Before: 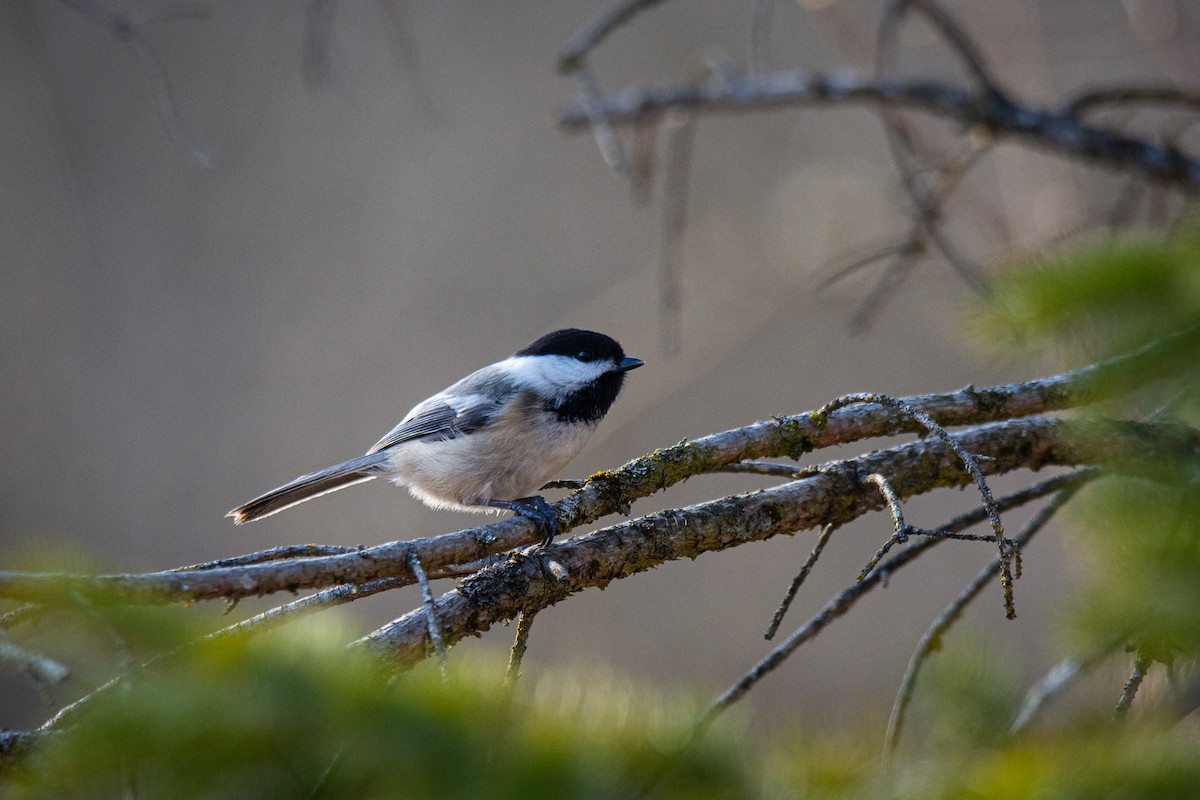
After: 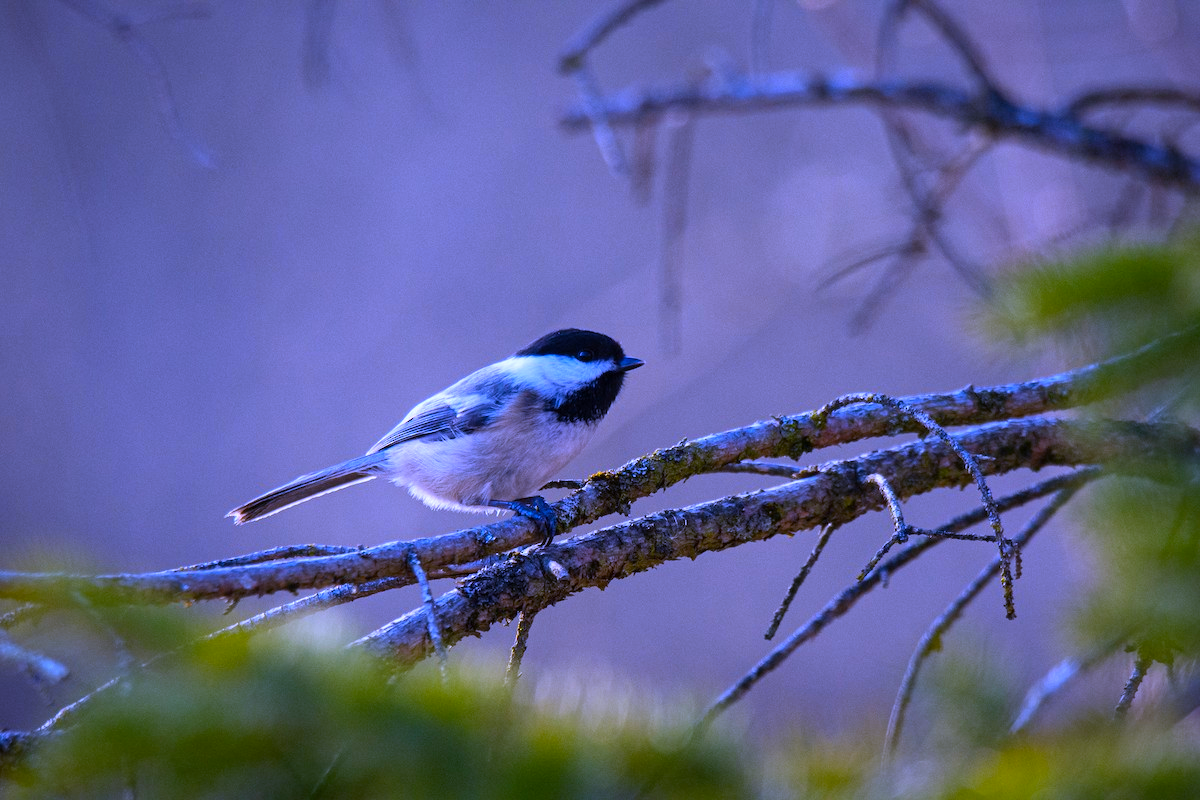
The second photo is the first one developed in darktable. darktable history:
color contrast: green-magenta contrast 1.2, blue-yellow contrast 1.2
white balance: red 0.98, blue 1.61
